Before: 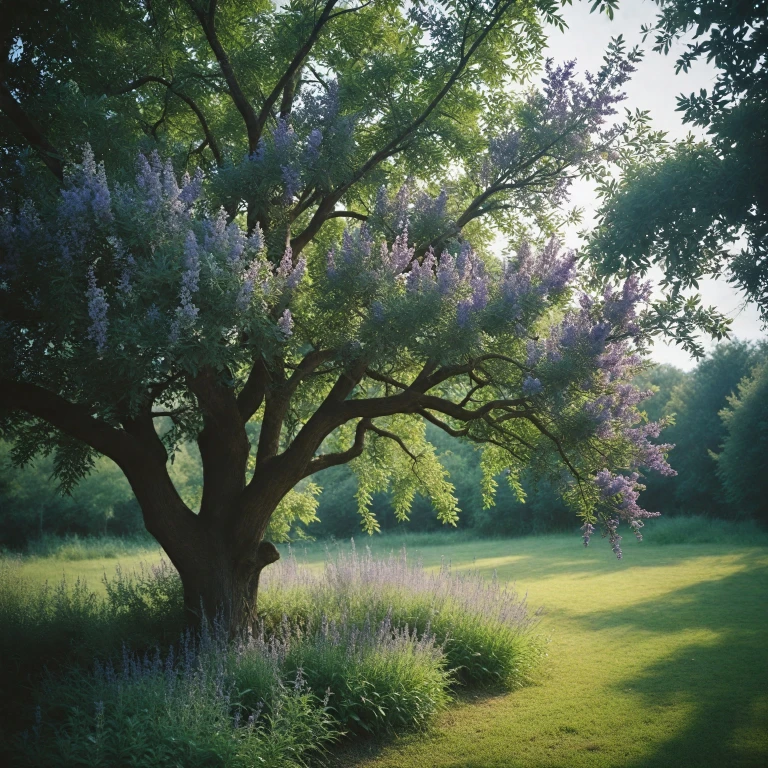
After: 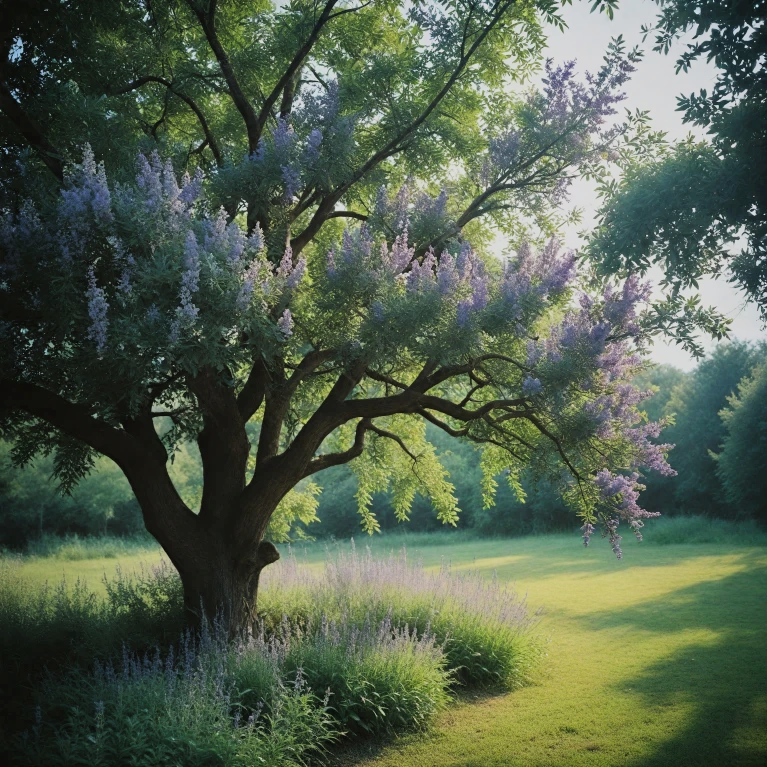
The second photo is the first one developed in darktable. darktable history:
exposure: black level correction 0, exposure 0.3 EV, compensate highlight preservation false
filmic rgb: black relative exposure -7.65 EV, white relative exposure 4.56 EV, hardness 3.61, color science v6 (2022)
crop and rotate: left 0.126%
